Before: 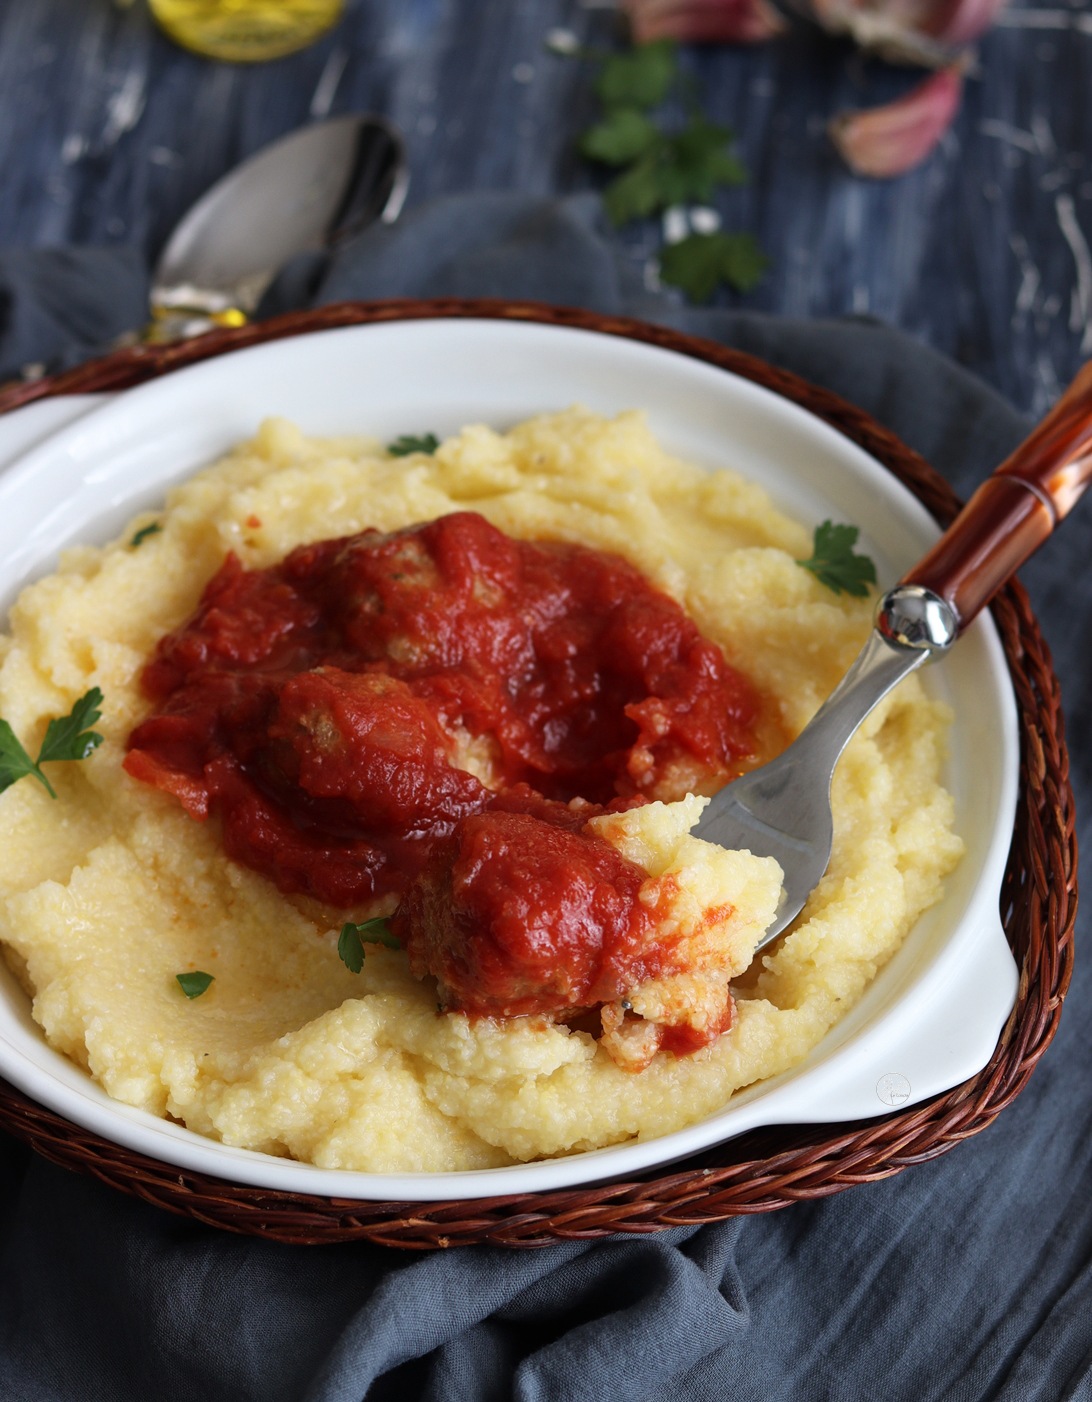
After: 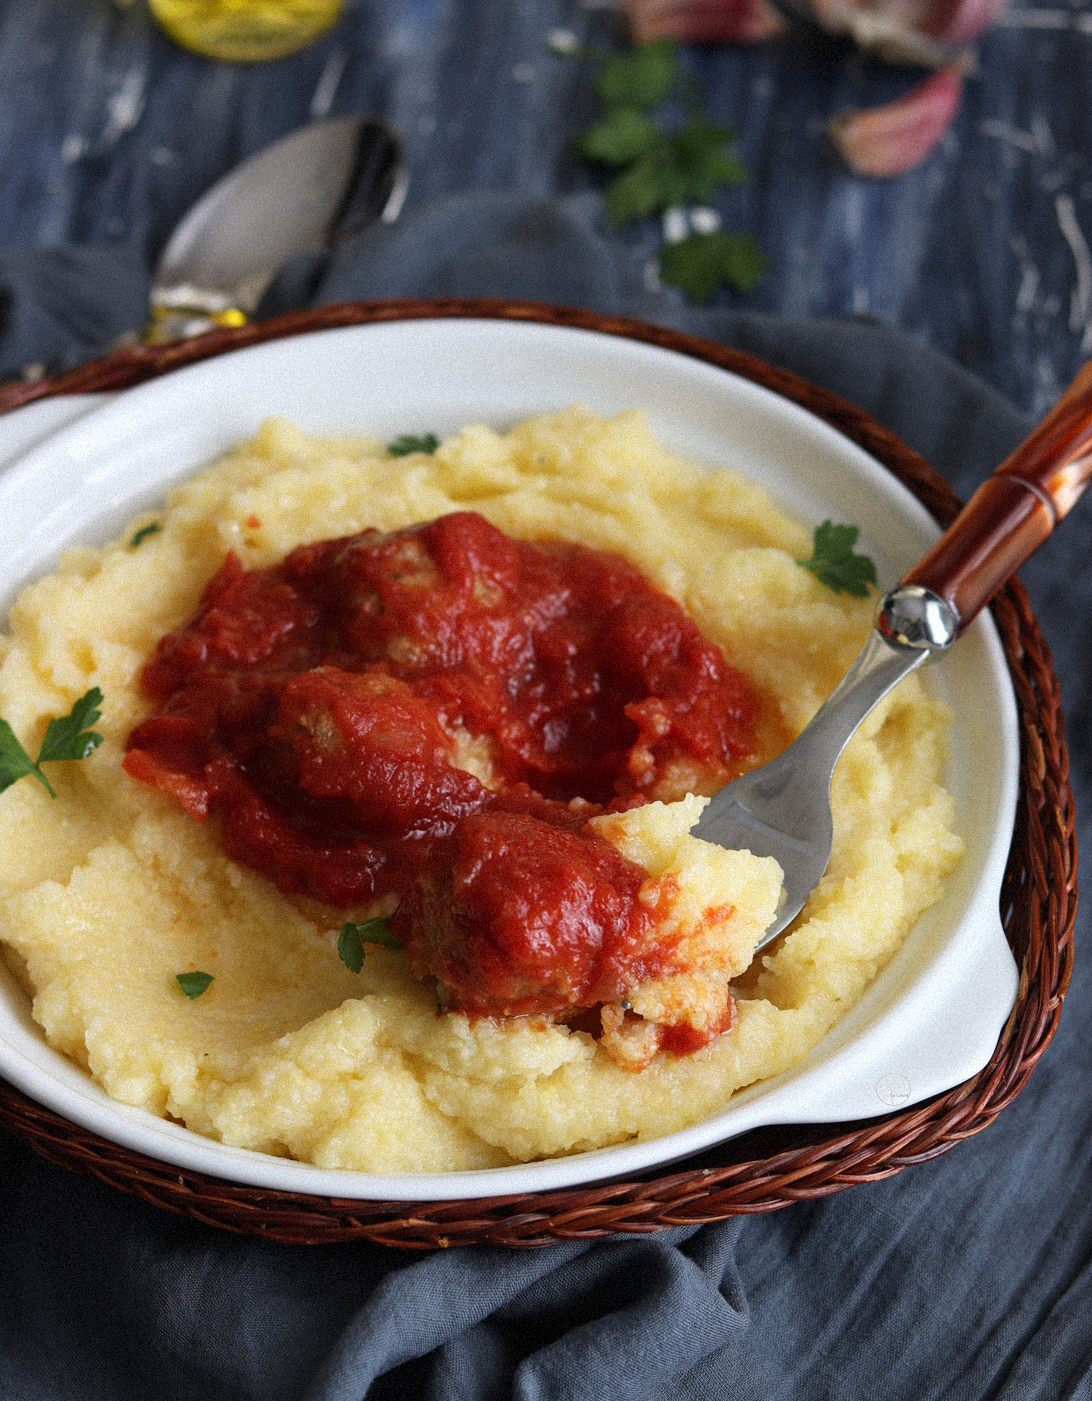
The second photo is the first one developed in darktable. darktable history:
crop: bottom 0.071%
grain: mid-tones bias 0%
